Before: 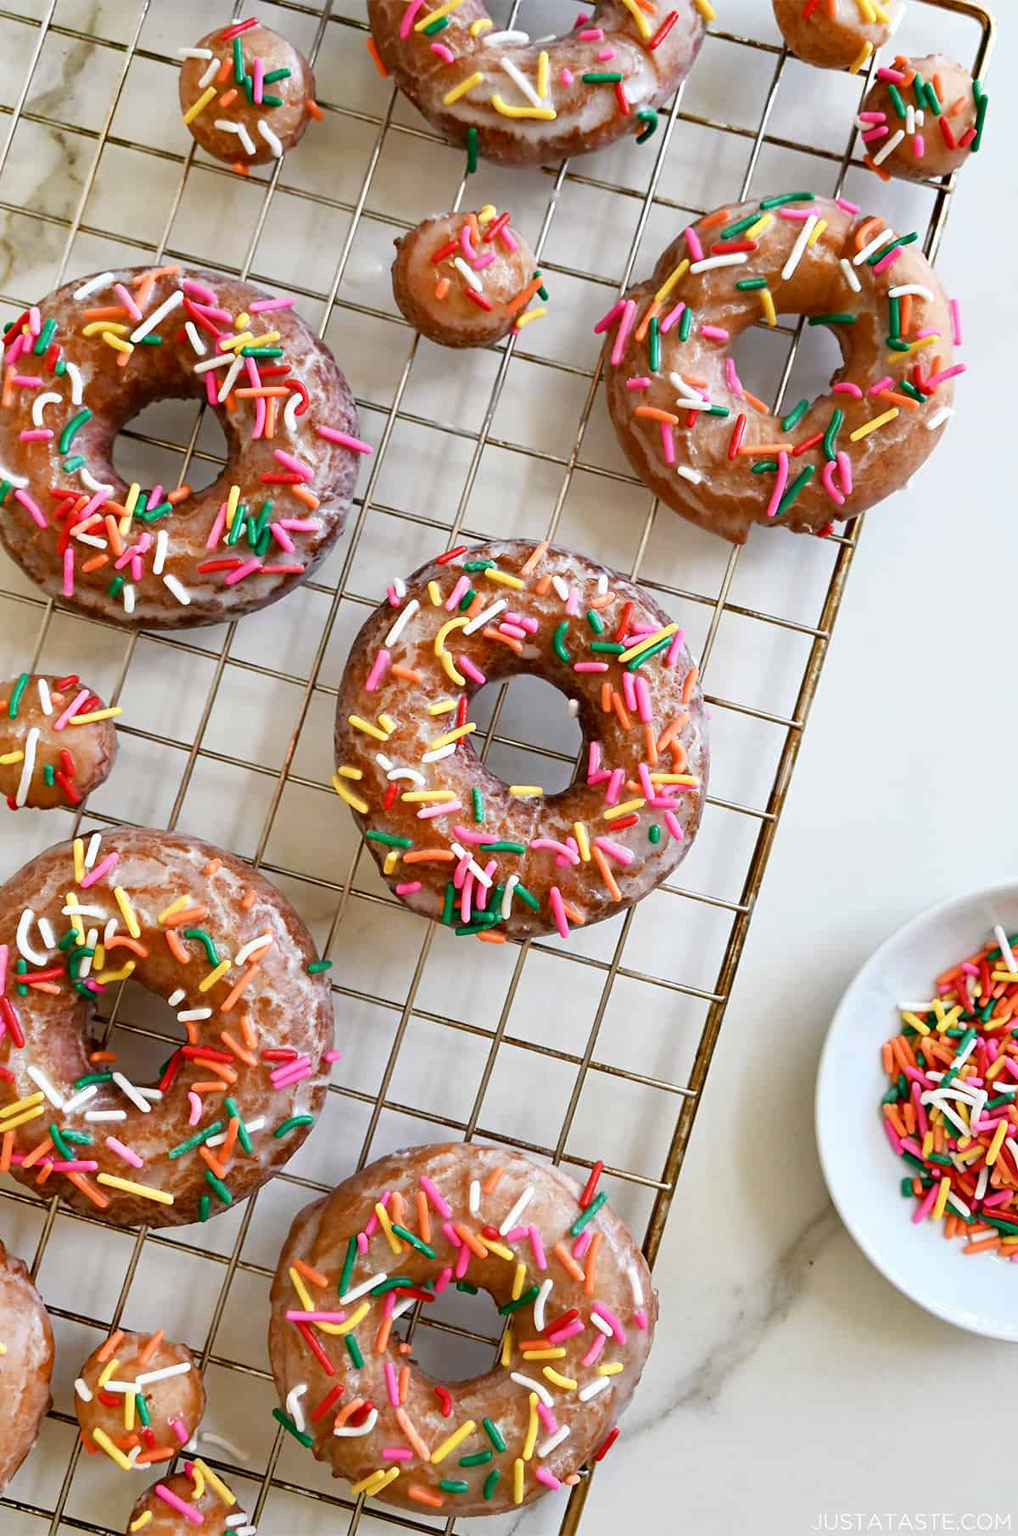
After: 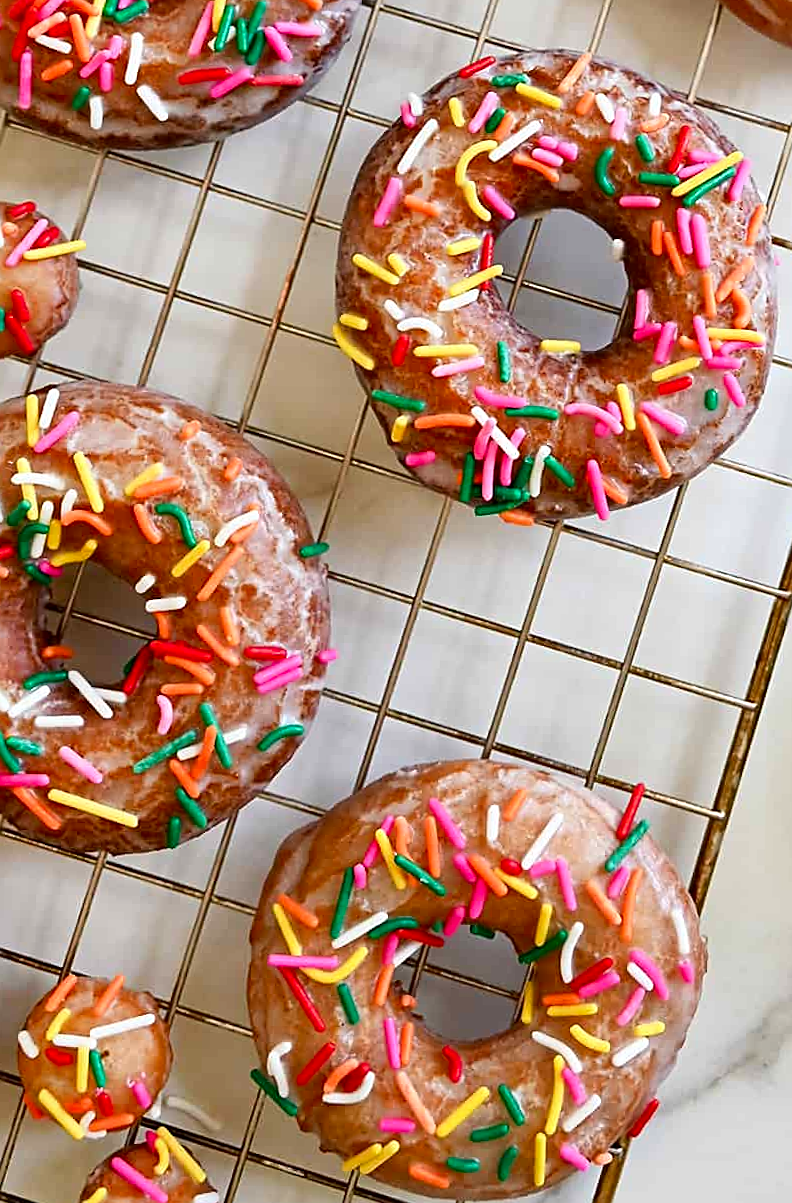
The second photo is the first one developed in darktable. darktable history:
contrast brightness saturation: contrast 0.078, saturation 0.196
sharpen: on, module defaults
crop and rotate: angle -0.87°, left 3.973%, top 31.992%, right 28.449%
